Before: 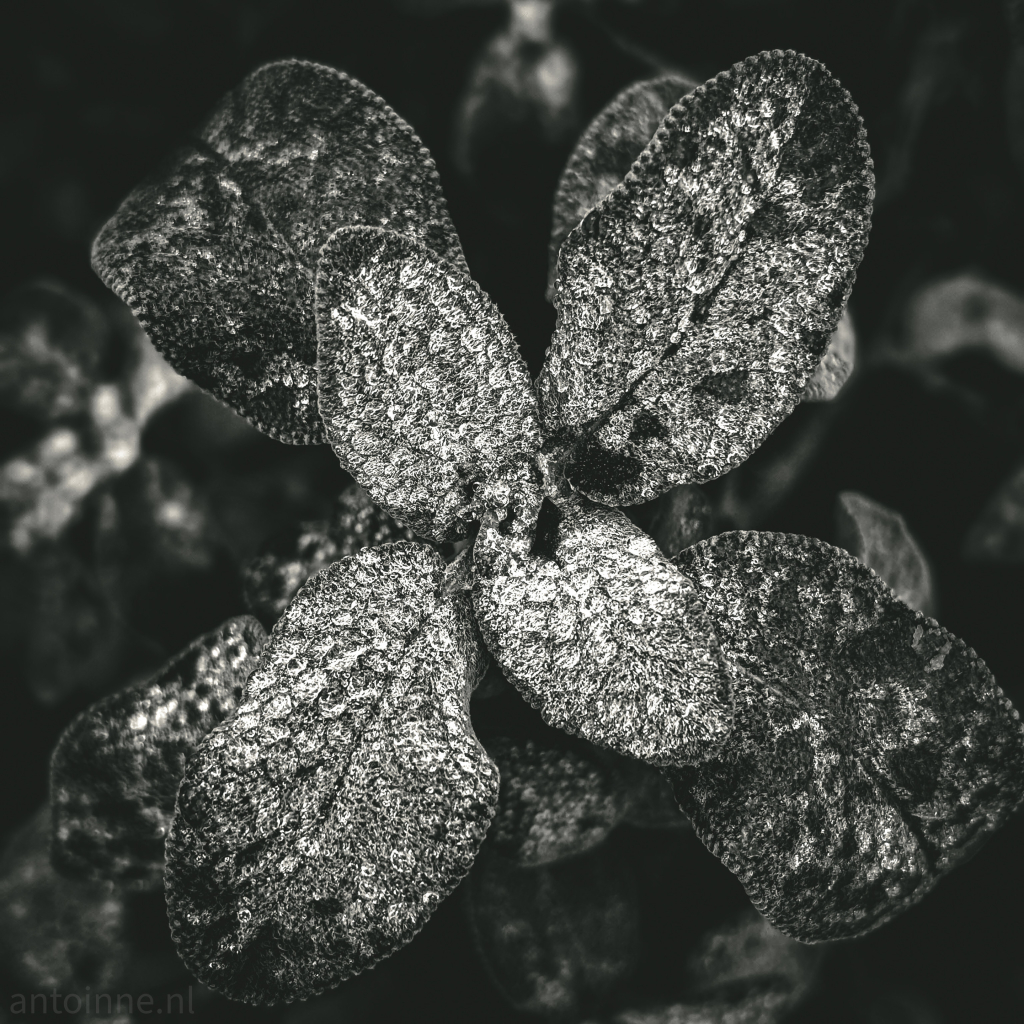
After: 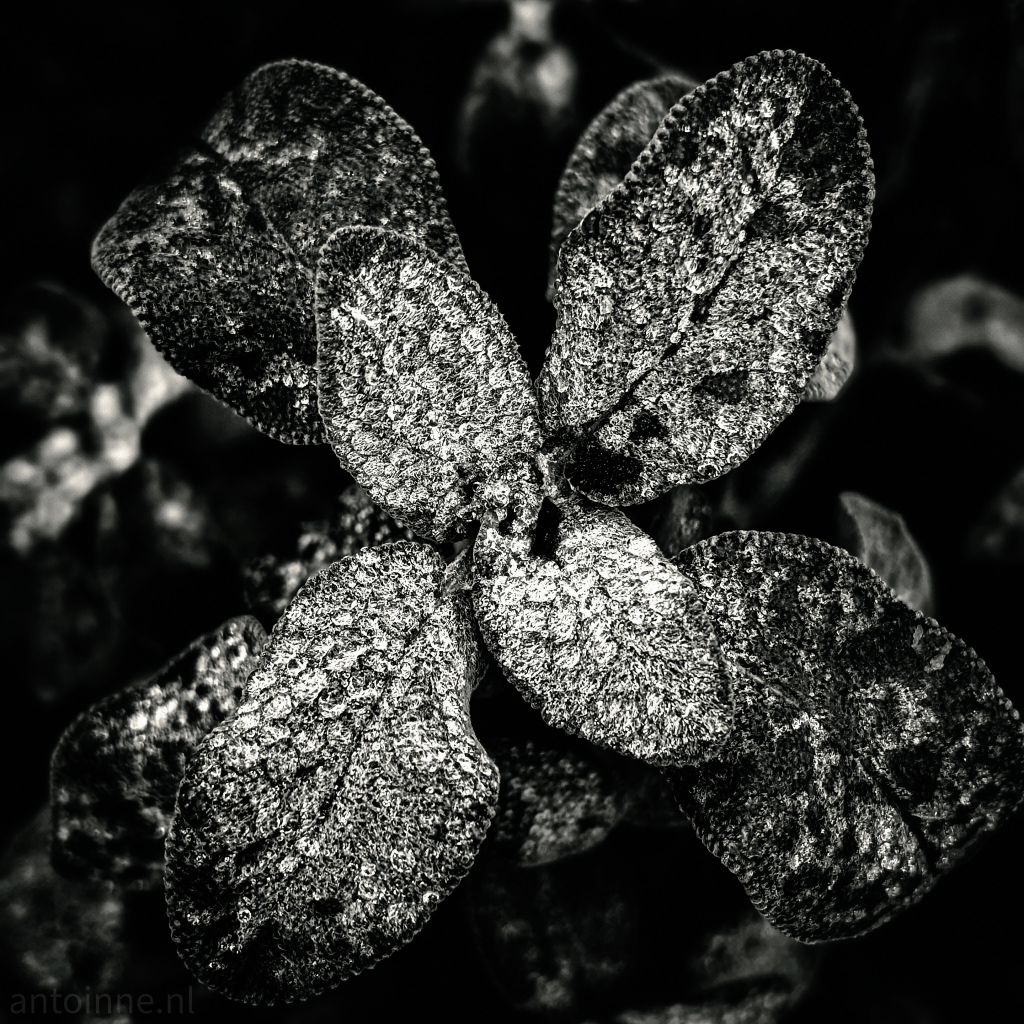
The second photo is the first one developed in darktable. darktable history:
filmic rgb: middle gray luminance 8.57%, black relative exposure -6.34 EV, white relative exposure 2.73 EV, target black luminance 0%, hardness 4.79, latitude 73.77%, contrast 1.33, shadows ↔ highlights balance 9.93%
